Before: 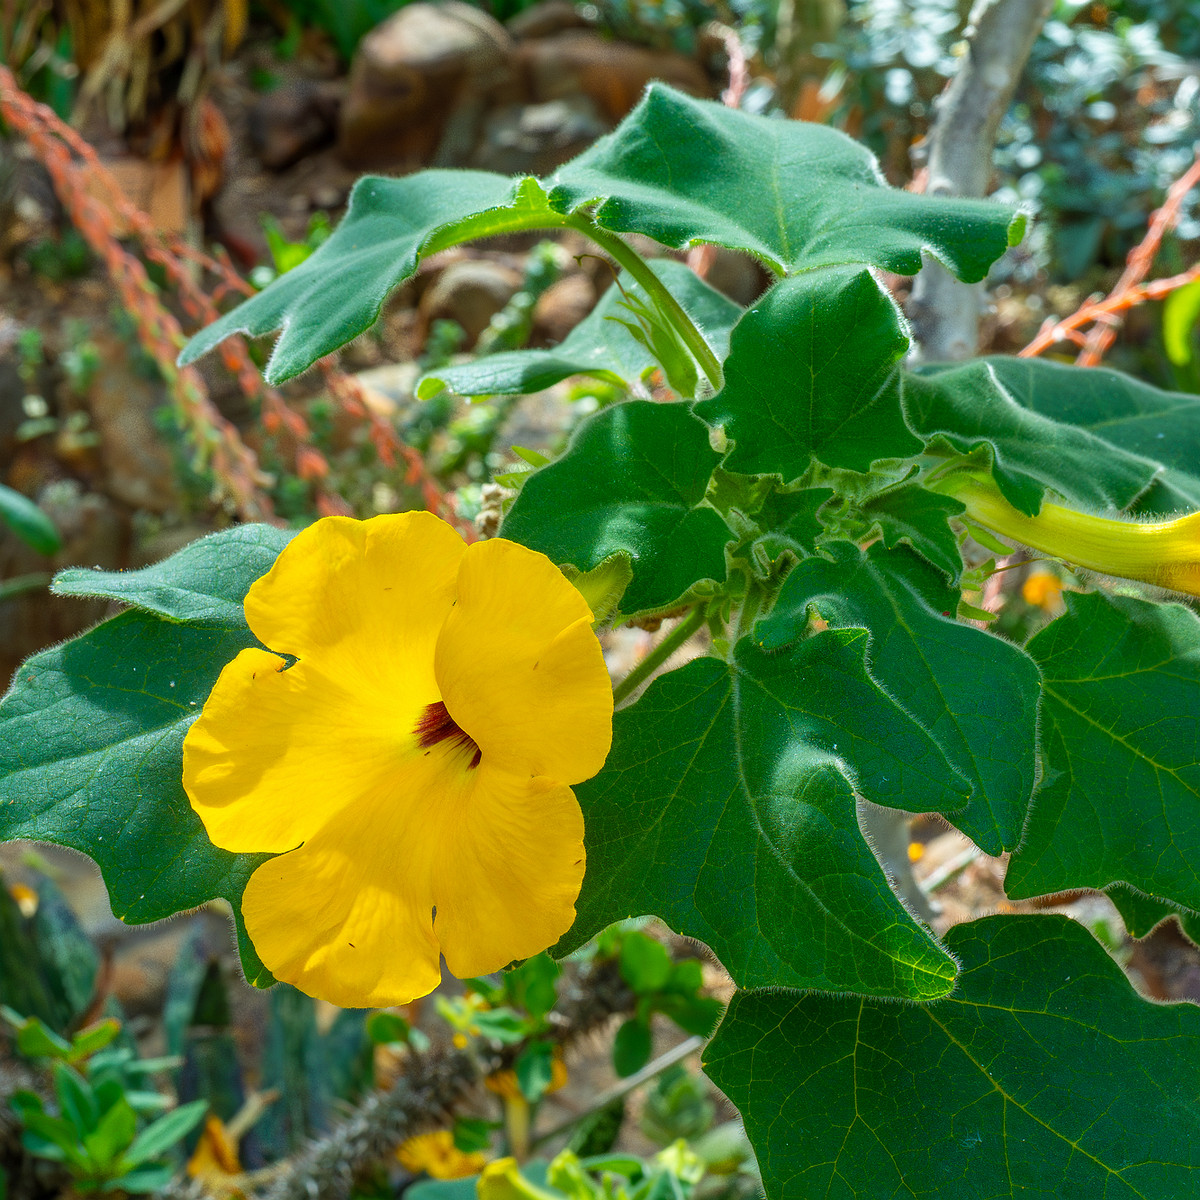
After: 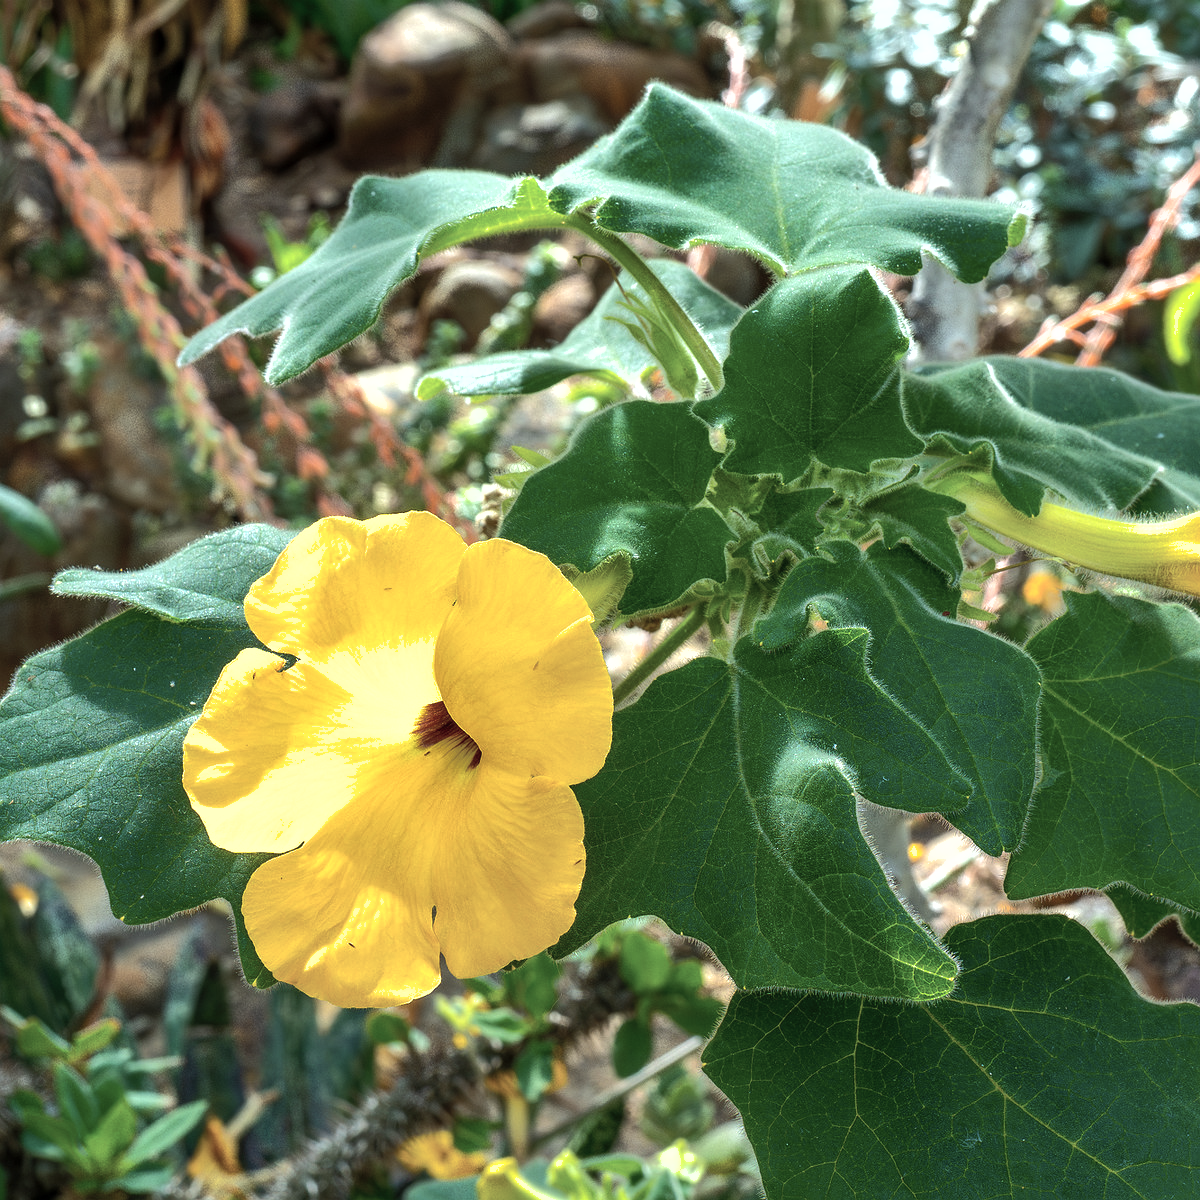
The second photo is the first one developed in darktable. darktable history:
contrast brightness saturation: contrast 0.1, saturation -0.36
shadows and highlights: on, module defaults
tone equalizer: -8 EV -0.75 EV, -7 EV -0.7 EV, -6 EV -0.6 EV, -5 EV -0.4 EV, -3 EV 0.4 EV, -2 EV 0.6 EV, -1 EV 0.7 EV, +0 EV 0.75 EV, edges refinement/feathering 500, mask exposure compensation -1.57 EV, preserve details no
